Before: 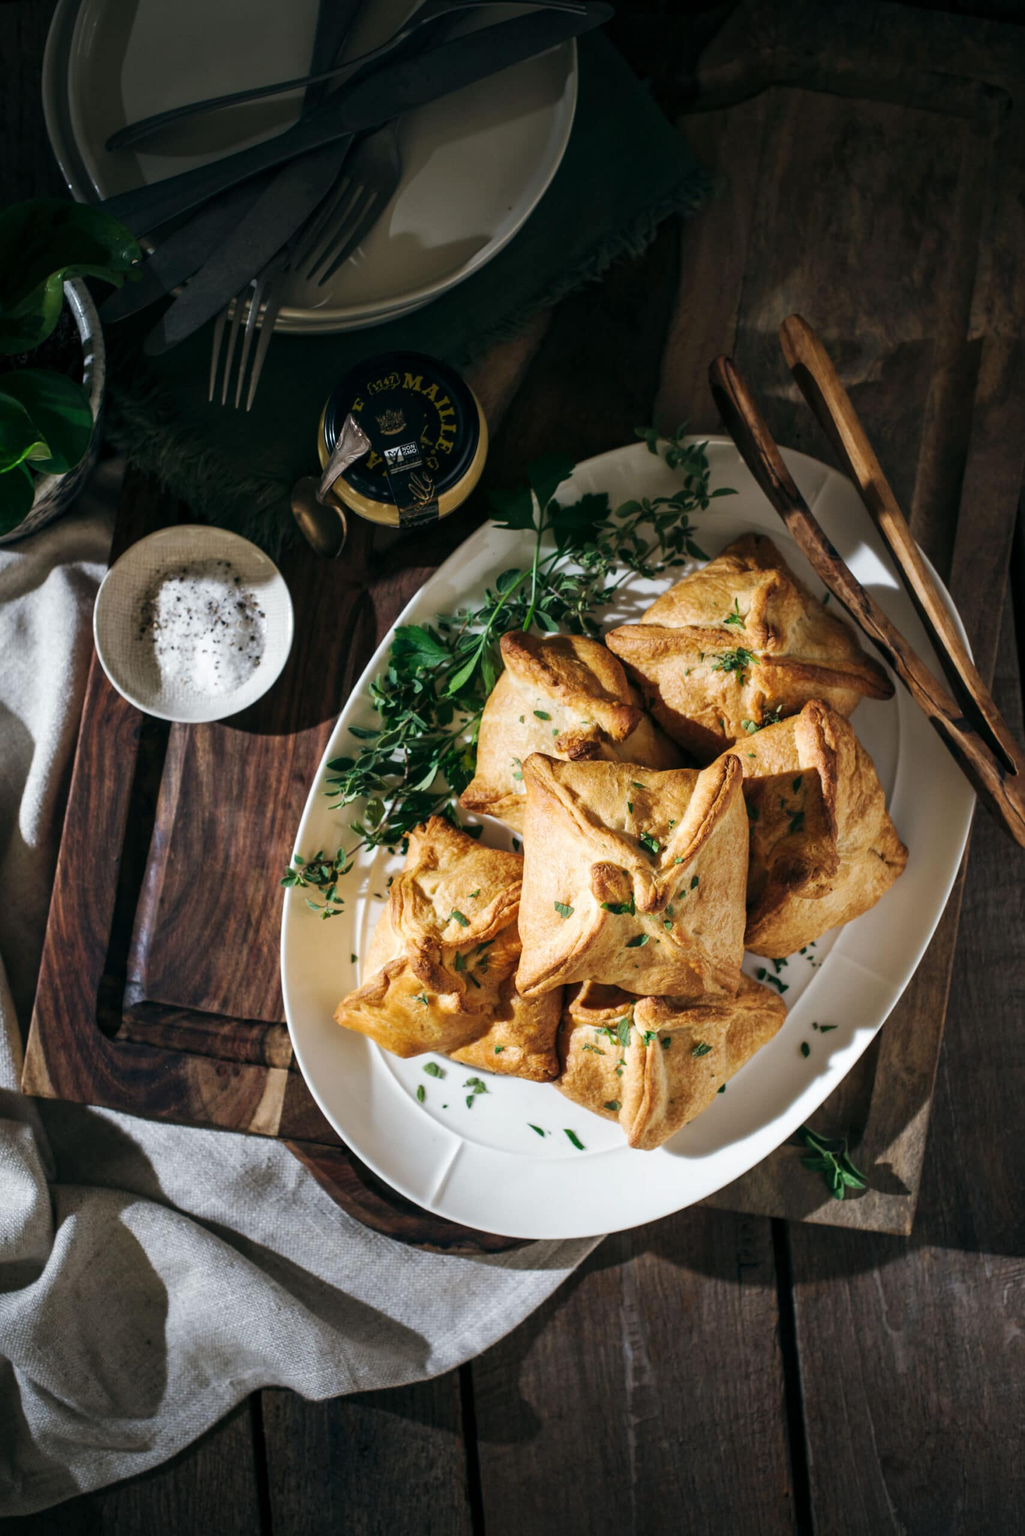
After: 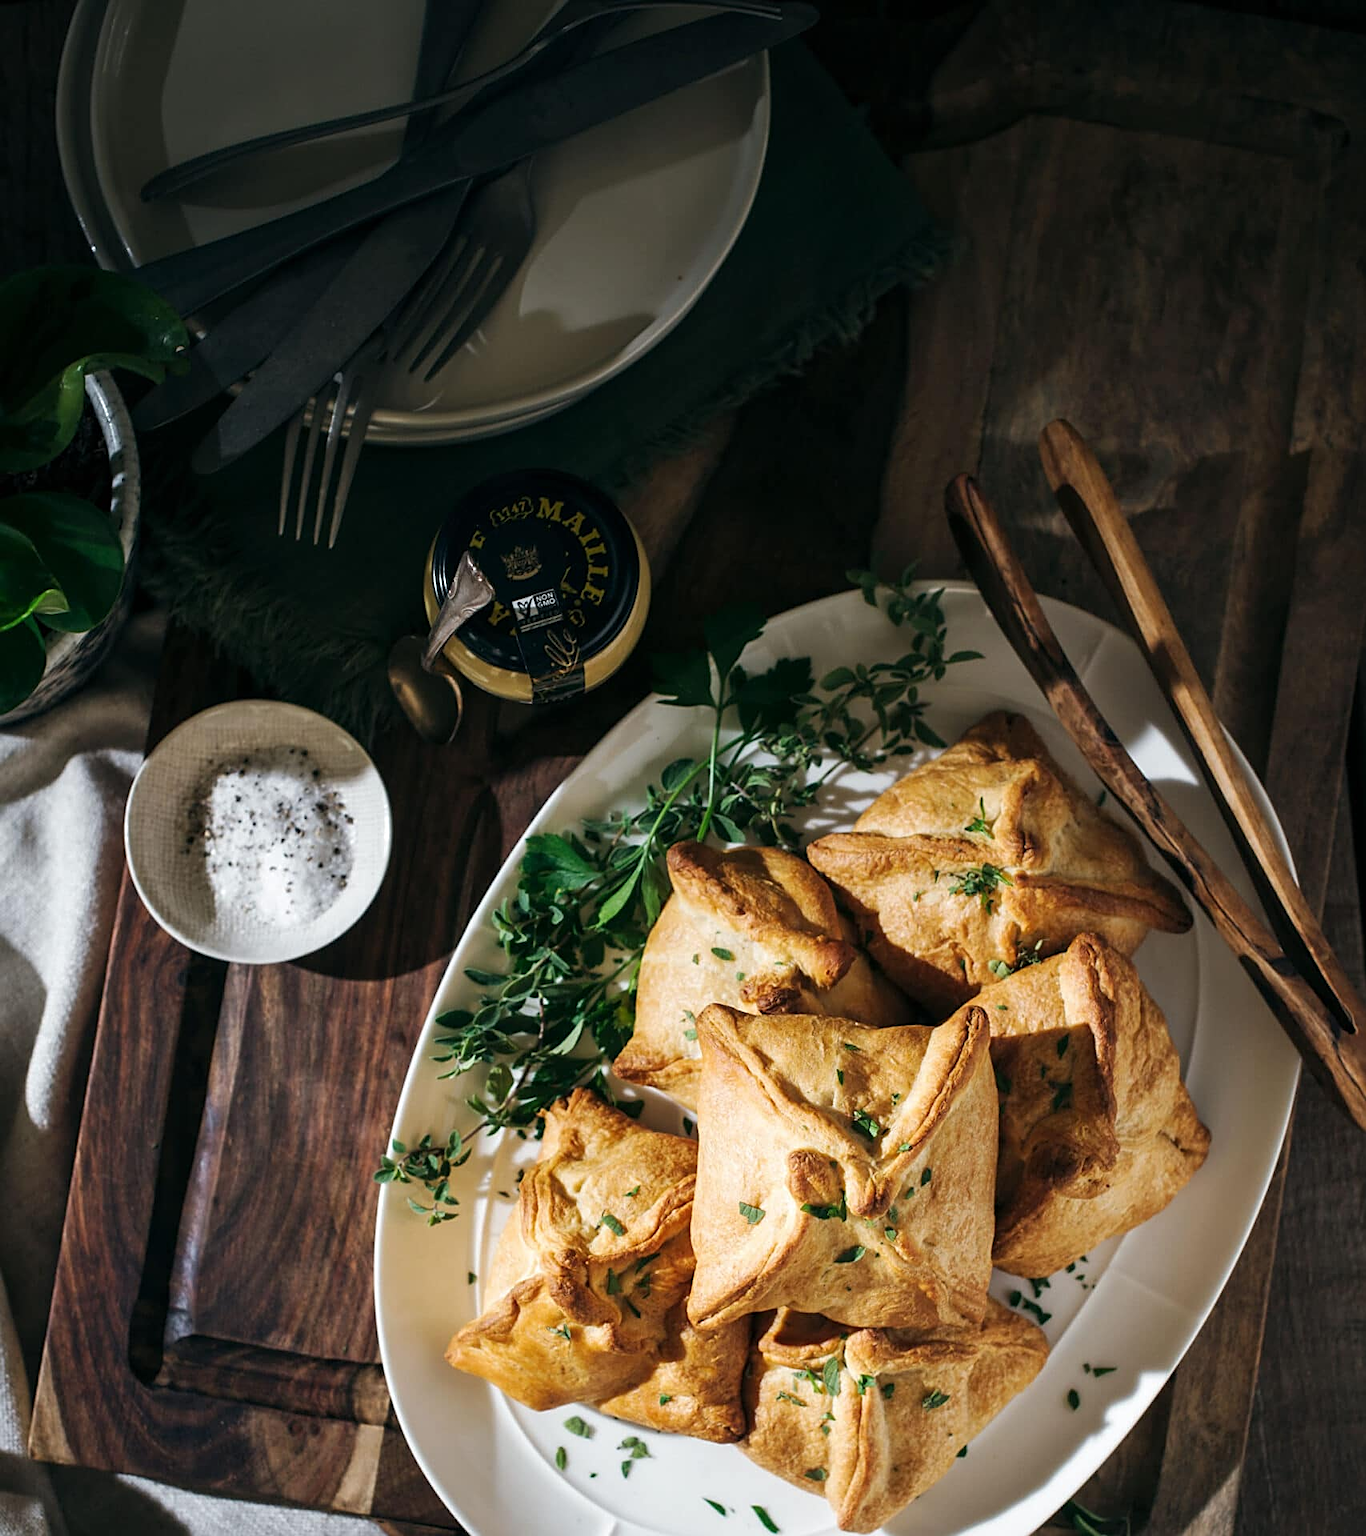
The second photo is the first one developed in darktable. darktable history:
crop: bottom 24.985%
sharpen: on, module defaults
